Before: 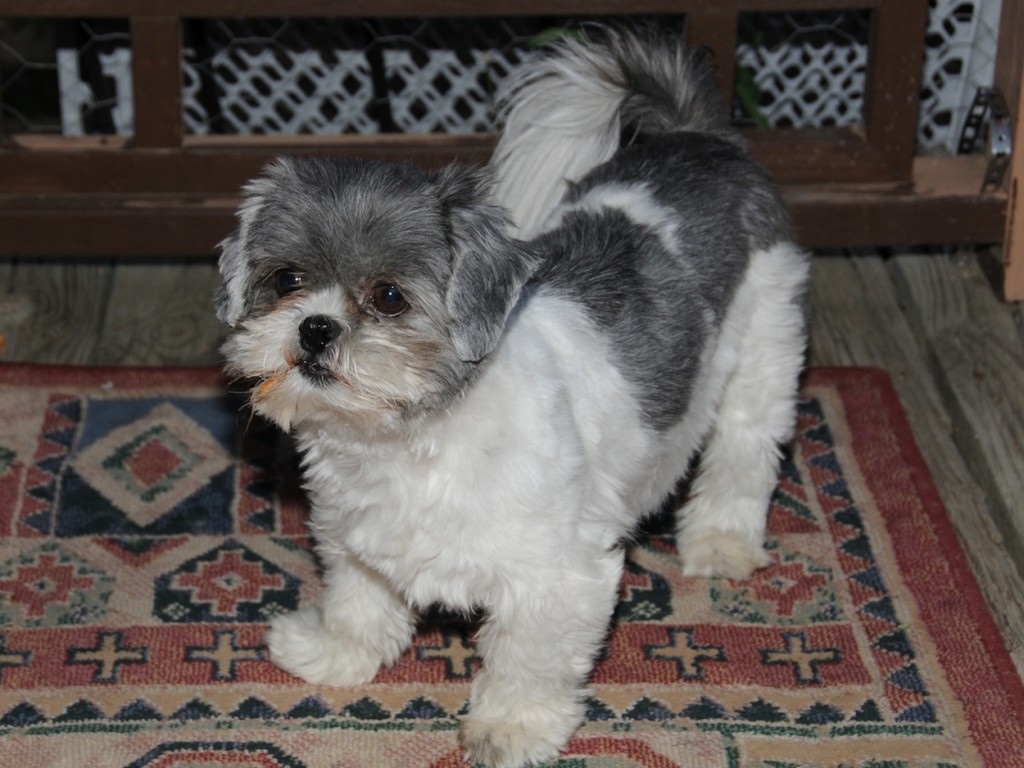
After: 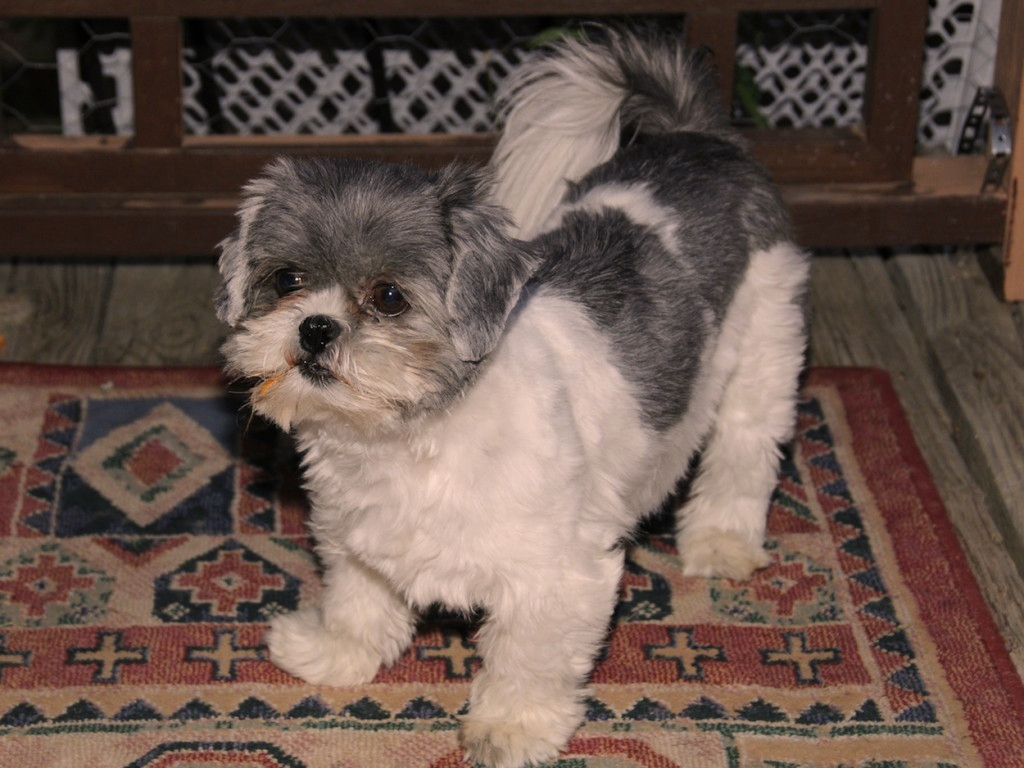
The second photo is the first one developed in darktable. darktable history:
color correction: highlights a* 11.35, highlights b* 12.2
